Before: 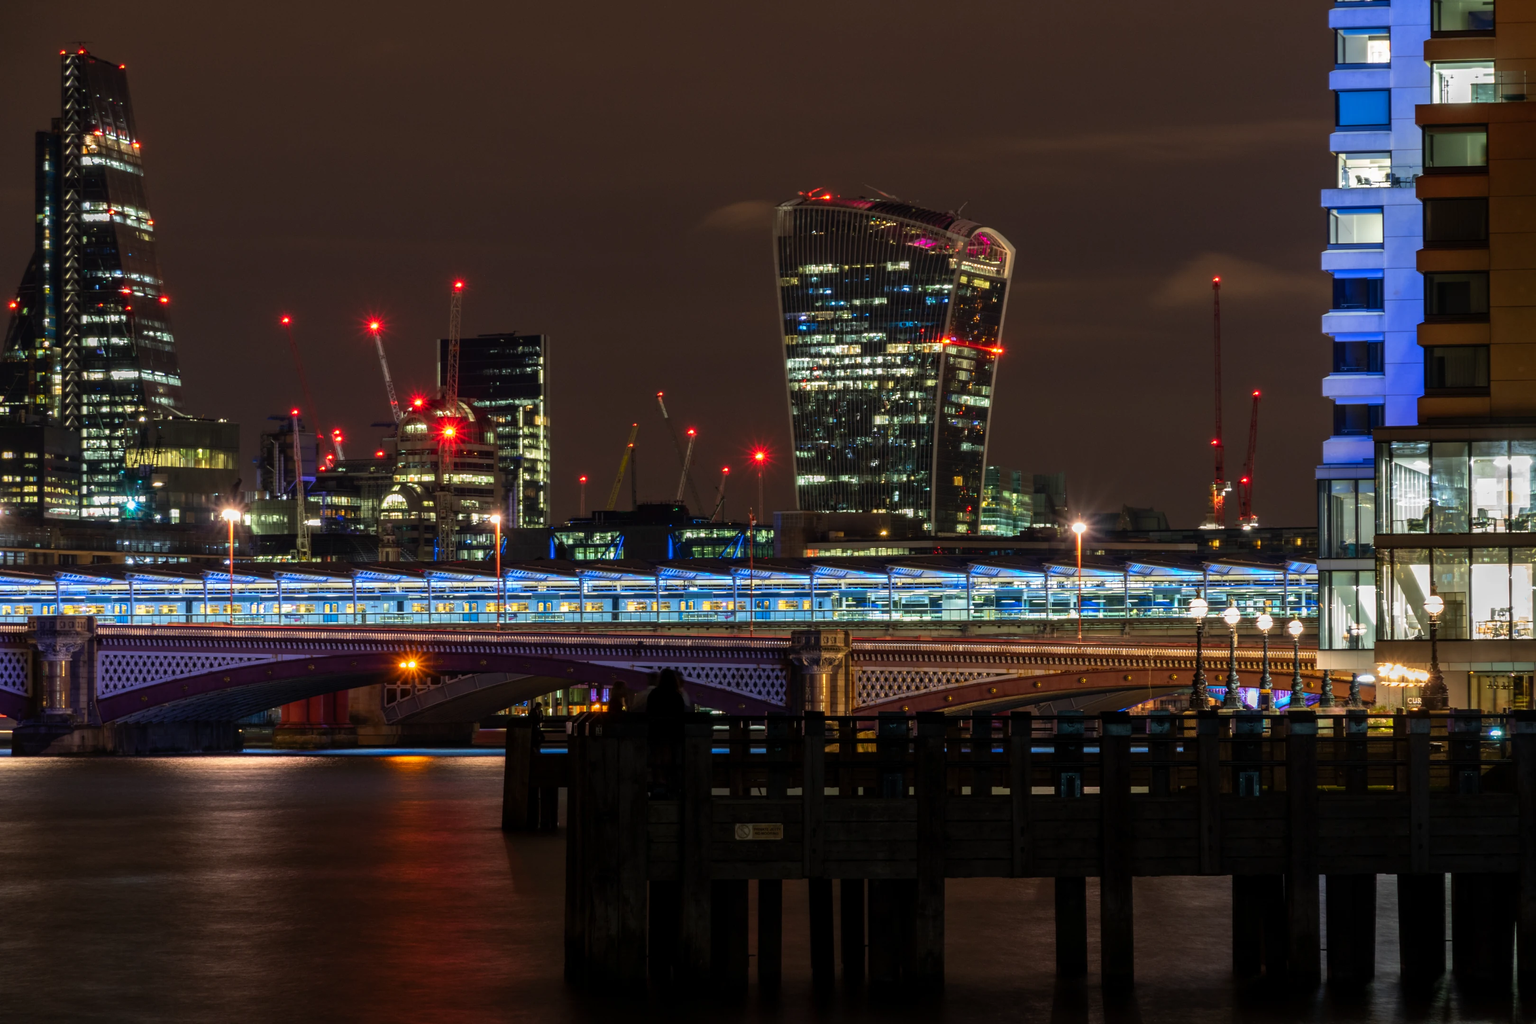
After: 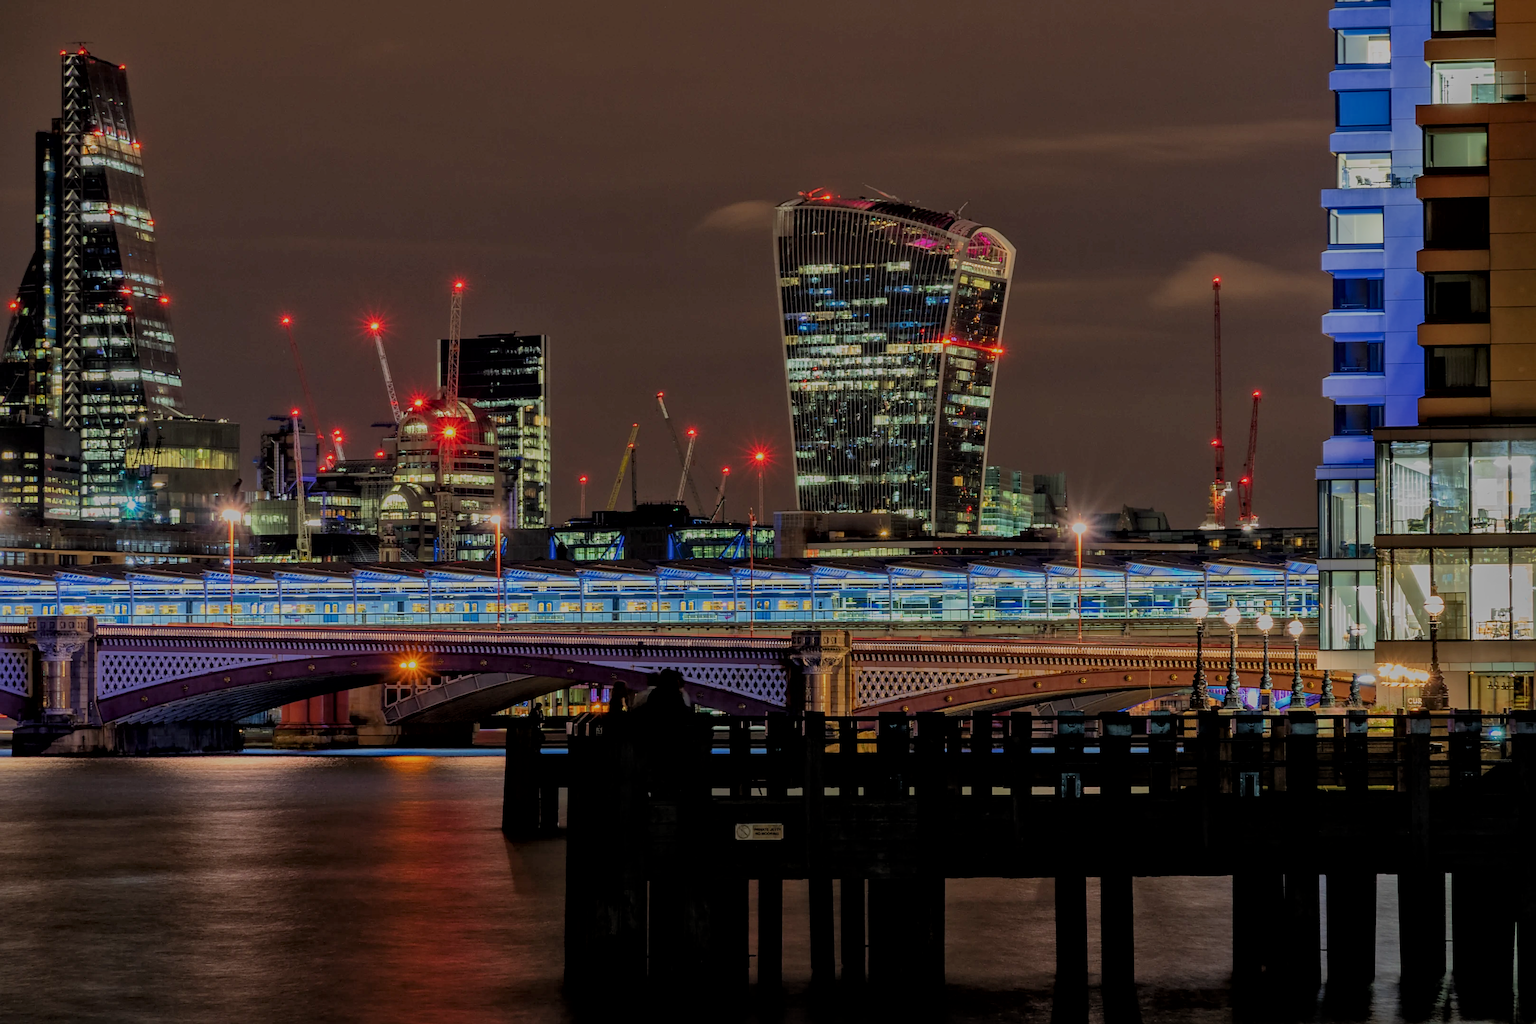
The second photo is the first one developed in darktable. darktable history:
filmic rgb: black relative exposure -8.02 EV, white relative exposure 8.01 EV, threshold 5.99 EV, target black luminance 0%, hardness 2.47, latitude 75.86%, contrast 0.562, shadows ↔ highlights balance 0.013%, add noise in highlights 0, color science v3 (2019), use custom middle-gray values true, iterations of high-quality reconstruction 0, contrast in highlights soft, enable highlight reconstruction true
sharpen: on, module defaults
local contrast: mode bilateral grid, contrast 20, coarseness 49, detail 147%, midtone range 0.2
